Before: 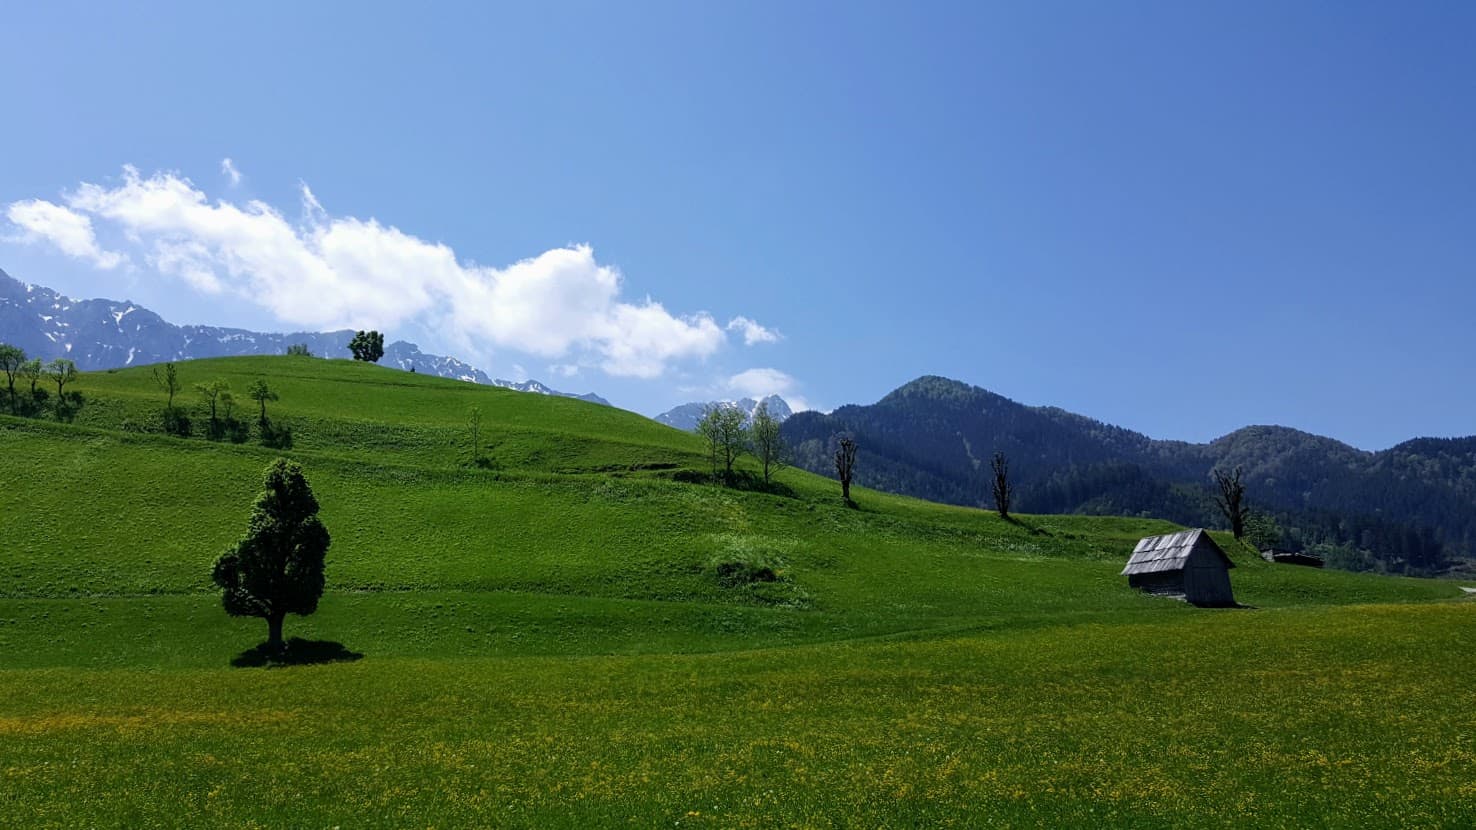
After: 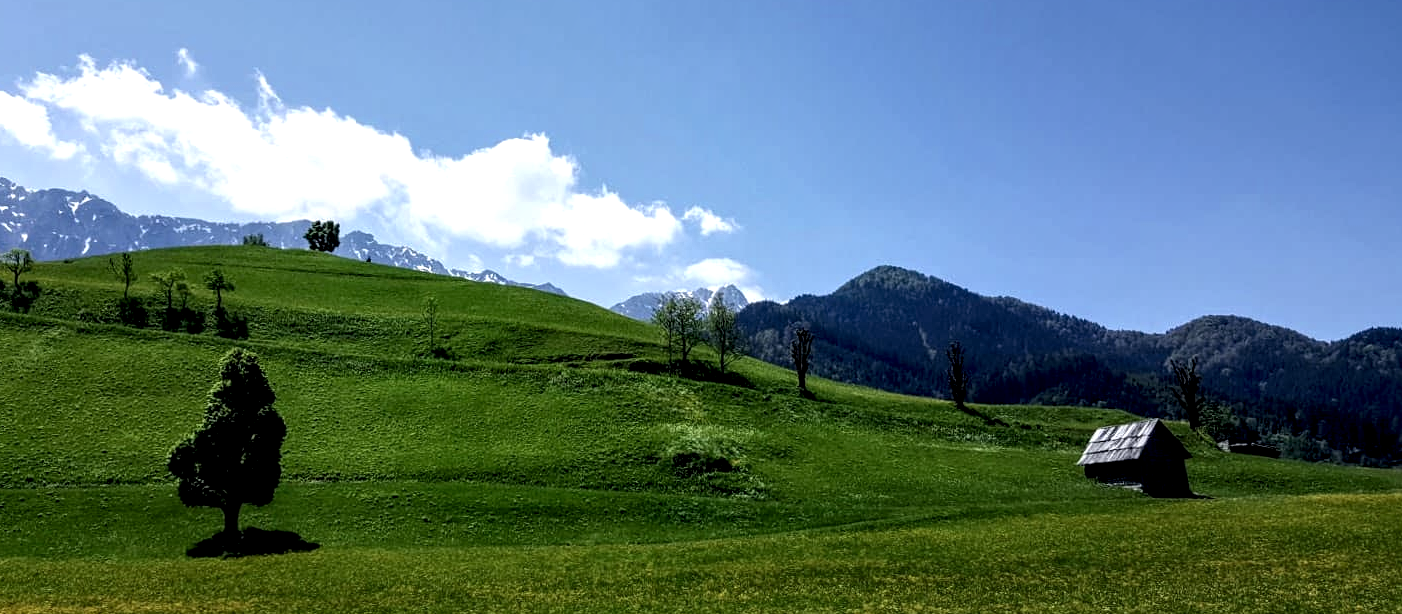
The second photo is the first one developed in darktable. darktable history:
crop and rotate: left 2.991%, top 13.302%, right 1.981%, bottom 12.636%
local contrast: highlights 80%, shadows 57%, detail 175%, midtone range 0.602
